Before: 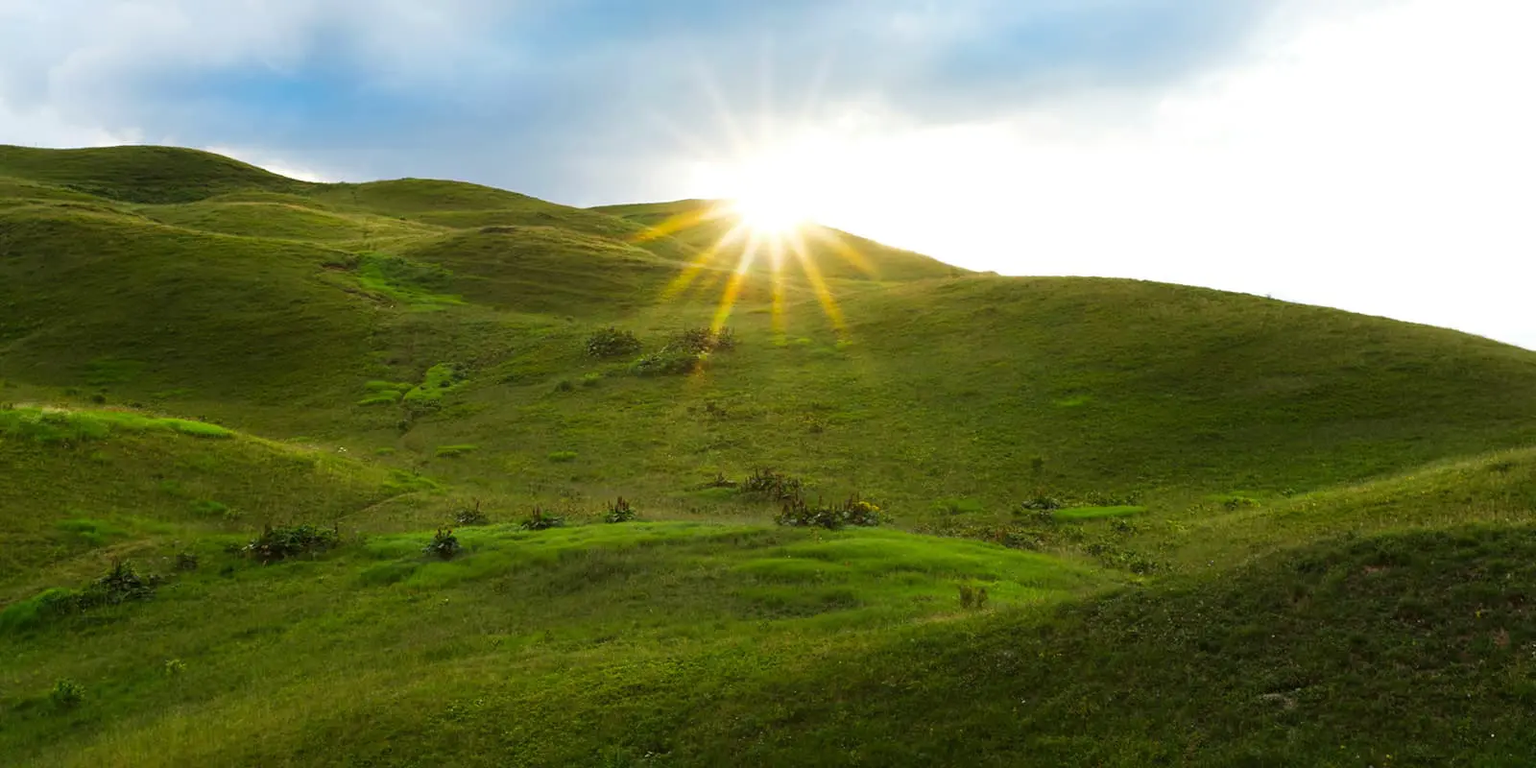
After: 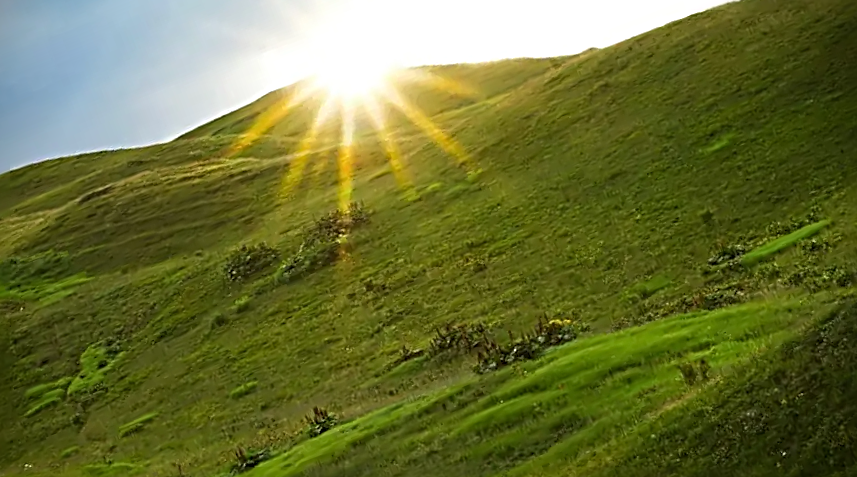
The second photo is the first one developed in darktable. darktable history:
exposure: compensate exposure bias true, compensate highlight preservation false
crop and rotate: angle 21.26°, left 6.938%, right 4.26%, bottom 1.146%
sharpen: radius 3.708, amount 0.921
vignetting: fall-off start 88.05%, fall-off radius 26.07%, saturation 0.001
